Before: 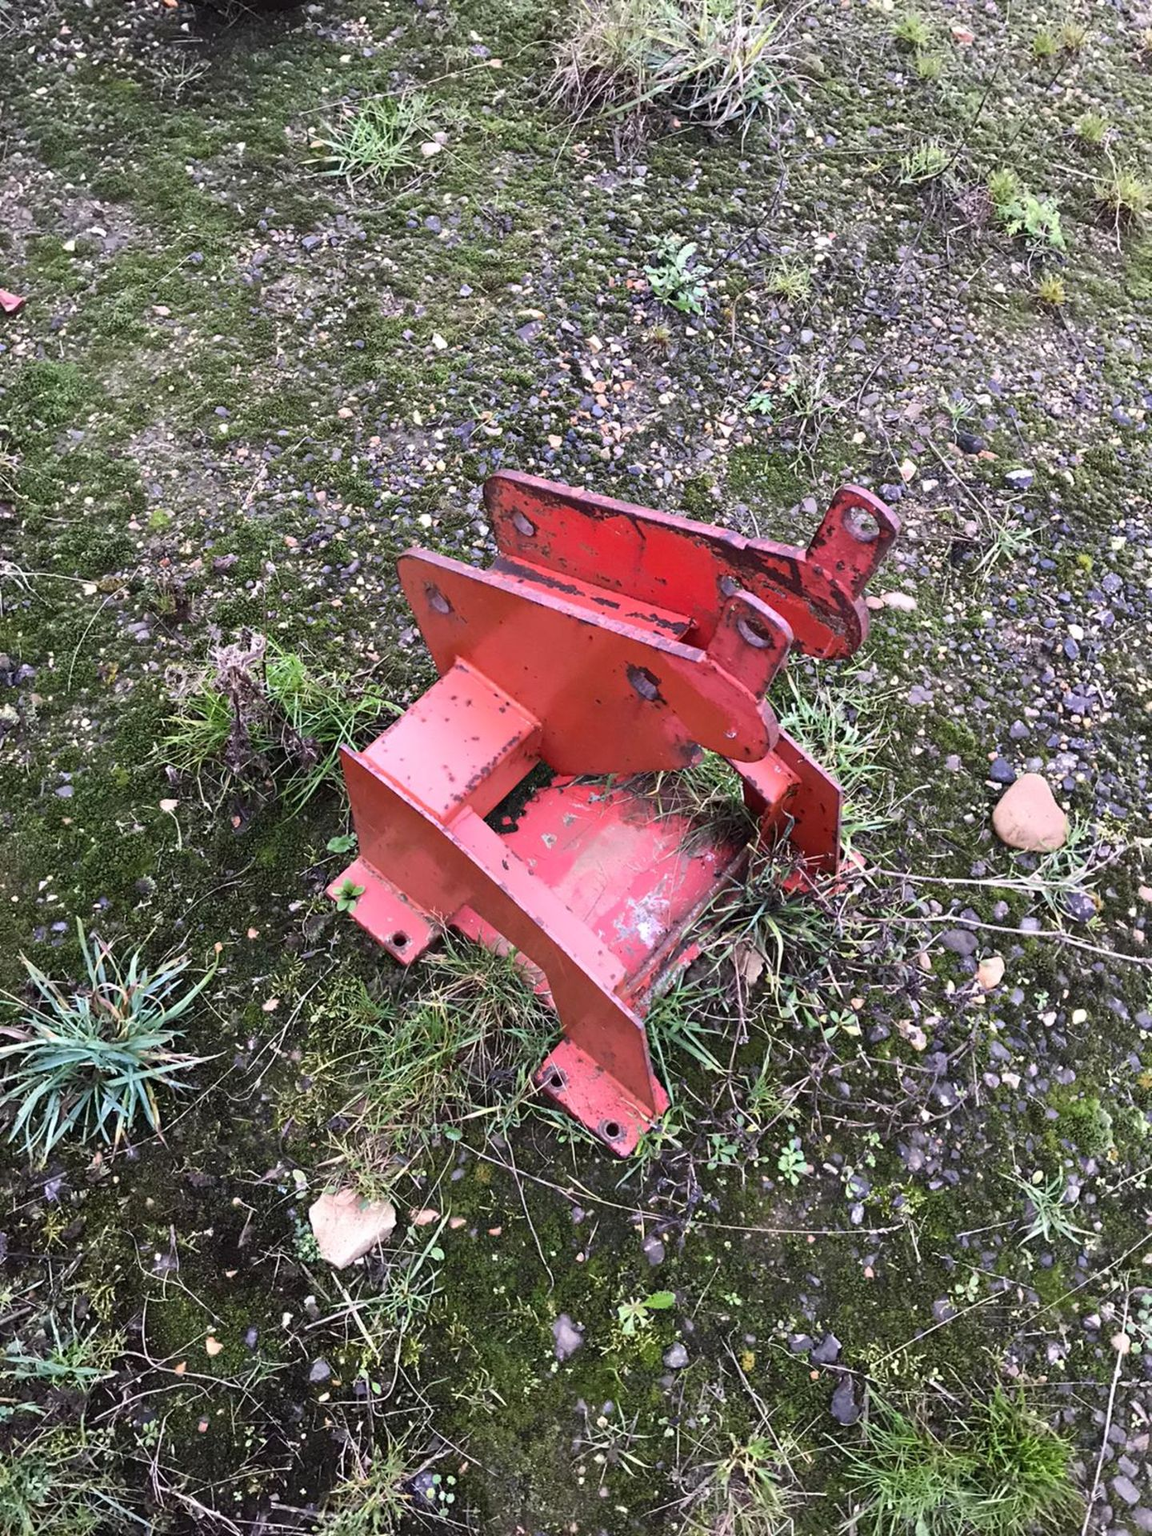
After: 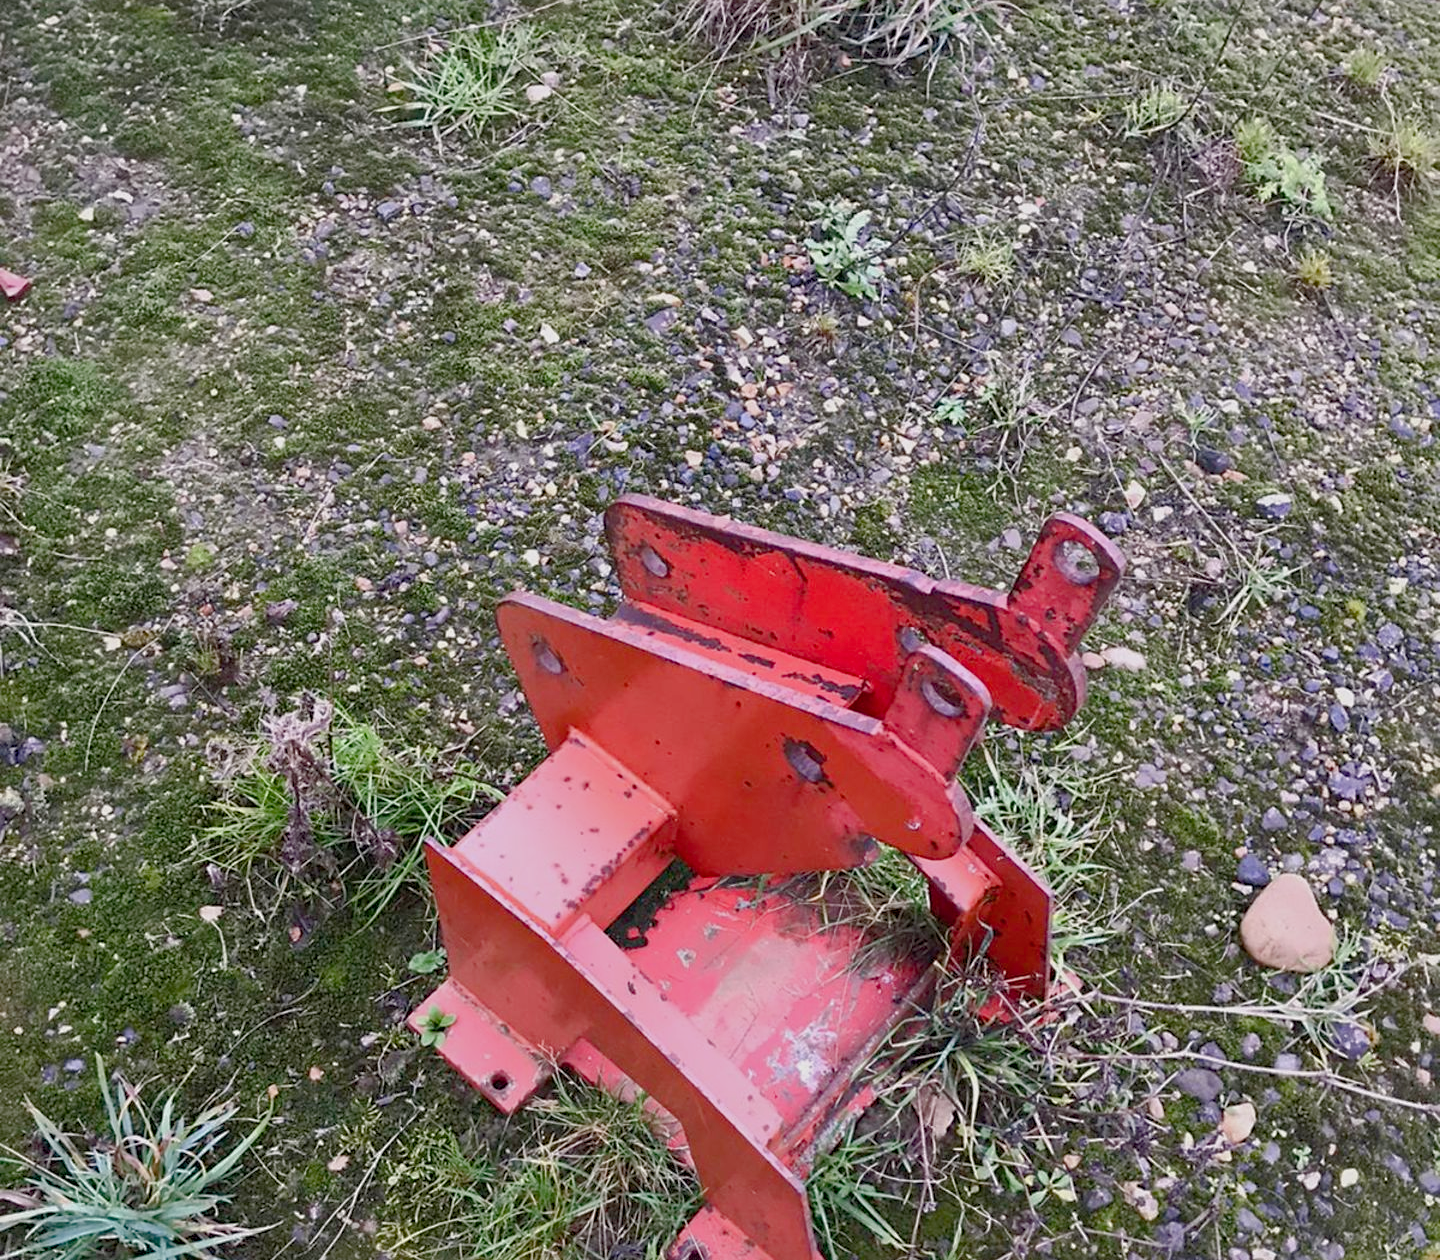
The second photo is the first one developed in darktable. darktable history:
shadows and highlights: on, module defaults
color balance rgb: shadows lift › chroma 1%, shadows lift › hue 113°, highlights gain › chroma 0.2%, highlights gain › hue 333°, perceptual saturation grading › global saturation 20%, perceptual saturation grading › highlights -50%, perceptual saturation grading › shadows 25%, contrast -10%
crop and rotate: top 4.848%, bottom 29.503%
sharpen: amount 0.2
